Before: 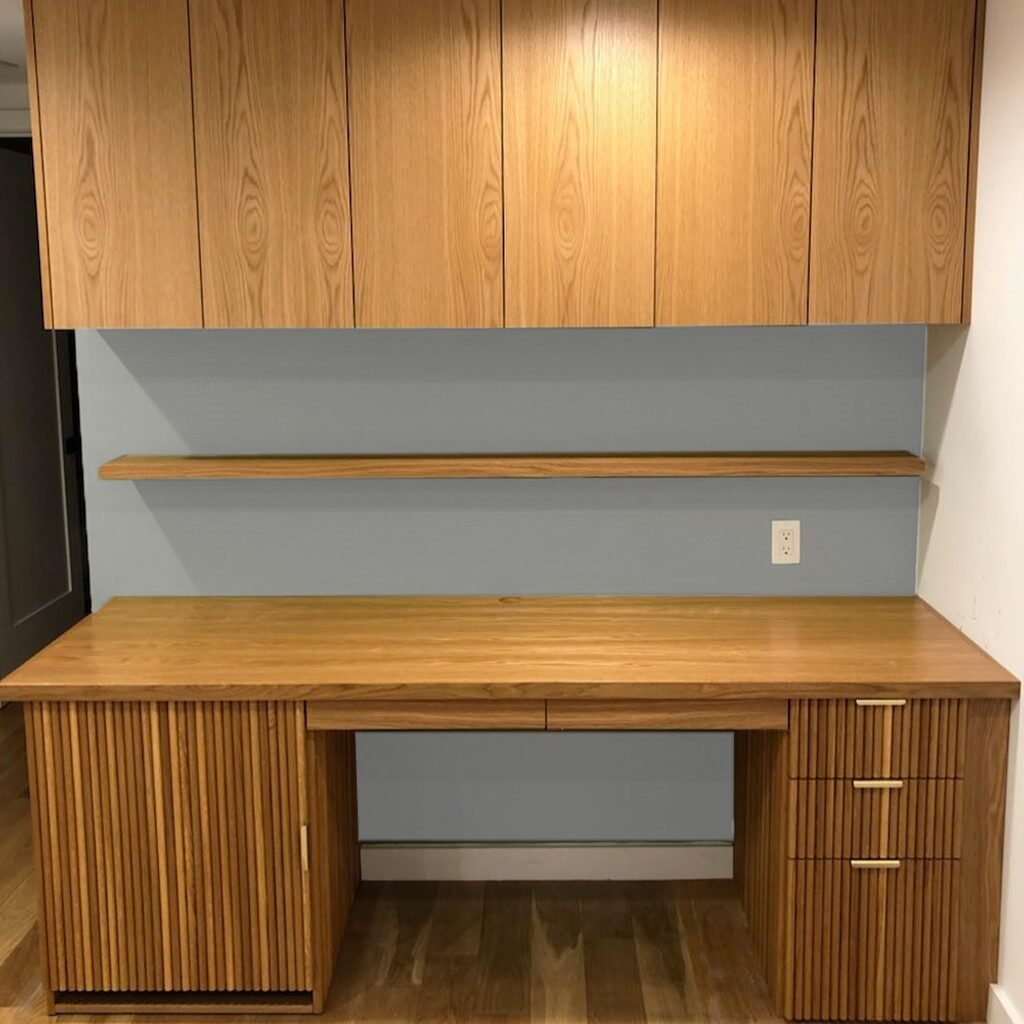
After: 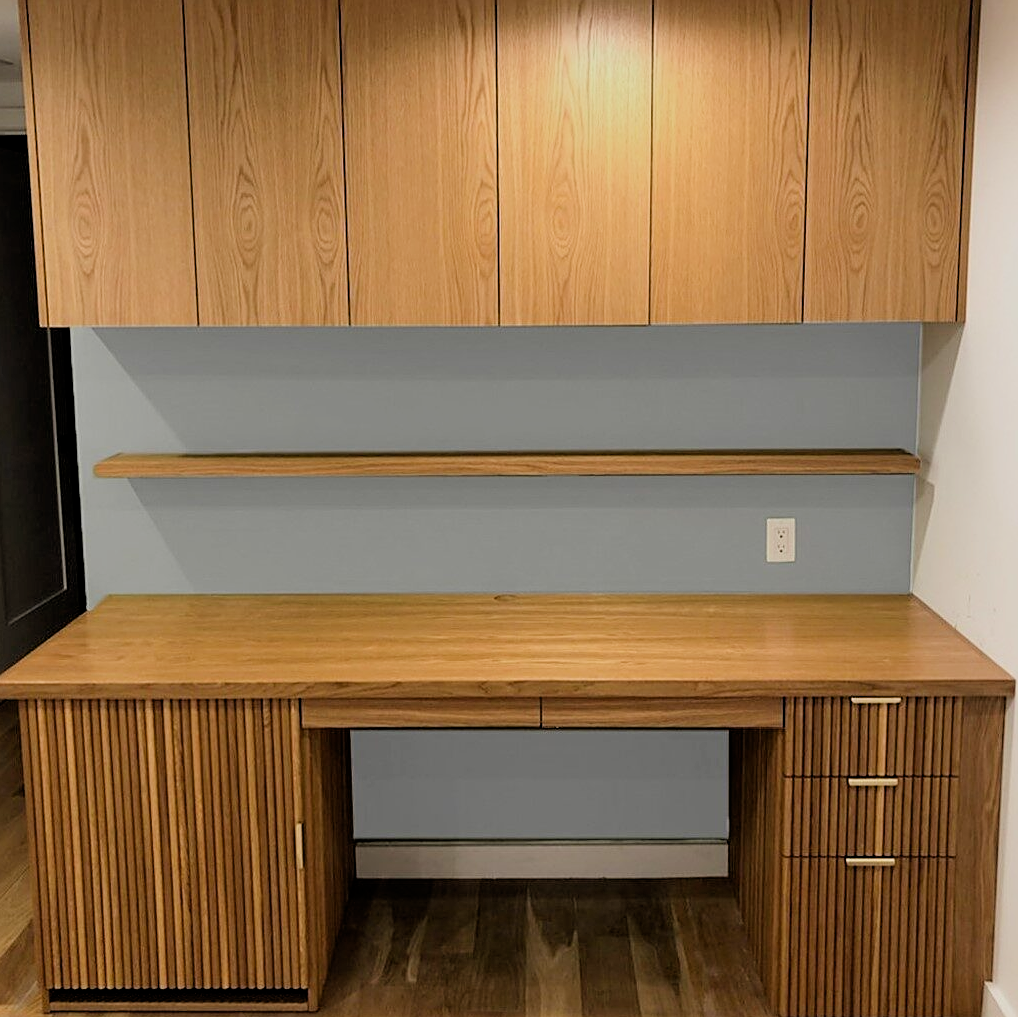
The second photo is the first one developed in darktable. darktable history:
crop and rotate: left 0.543%, top 0.282%, bottom 0.354%
sharpen: on, module defaults
filmic rgb: black relative exposure -7.59 EV, white relative exposure 4.65 EV, target black luminance 0%, hardness 3.58, latitude 50.32%, contrast 1.036, highlights saturation mix 9.93%, shadows ↔ highlights balance -0.196%
